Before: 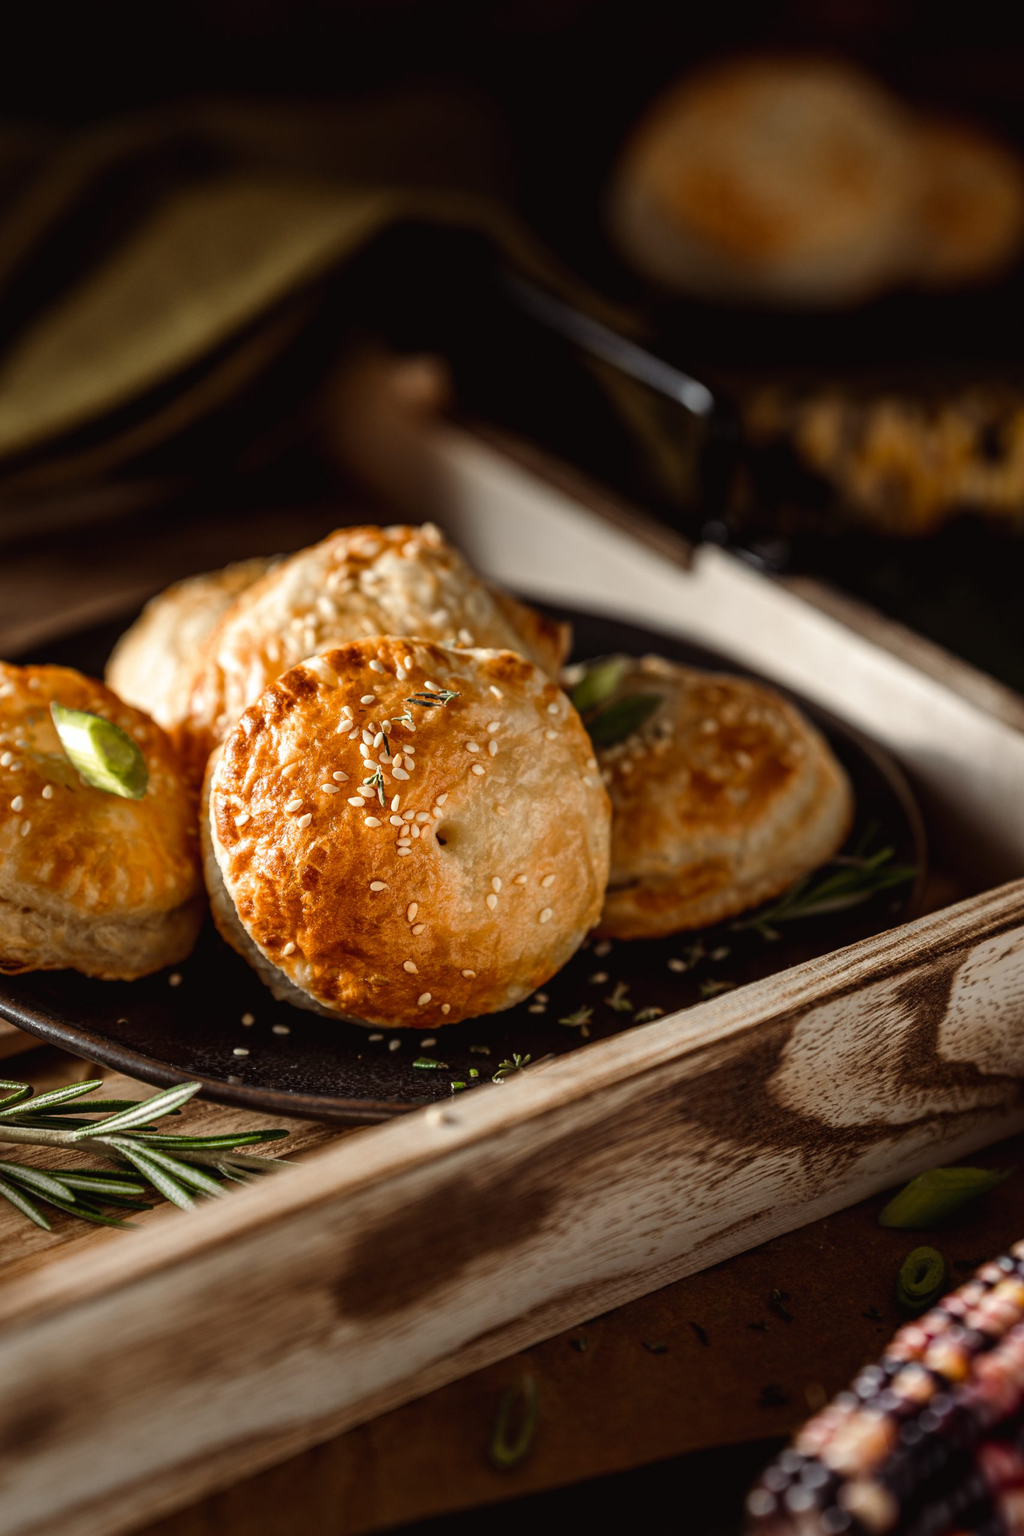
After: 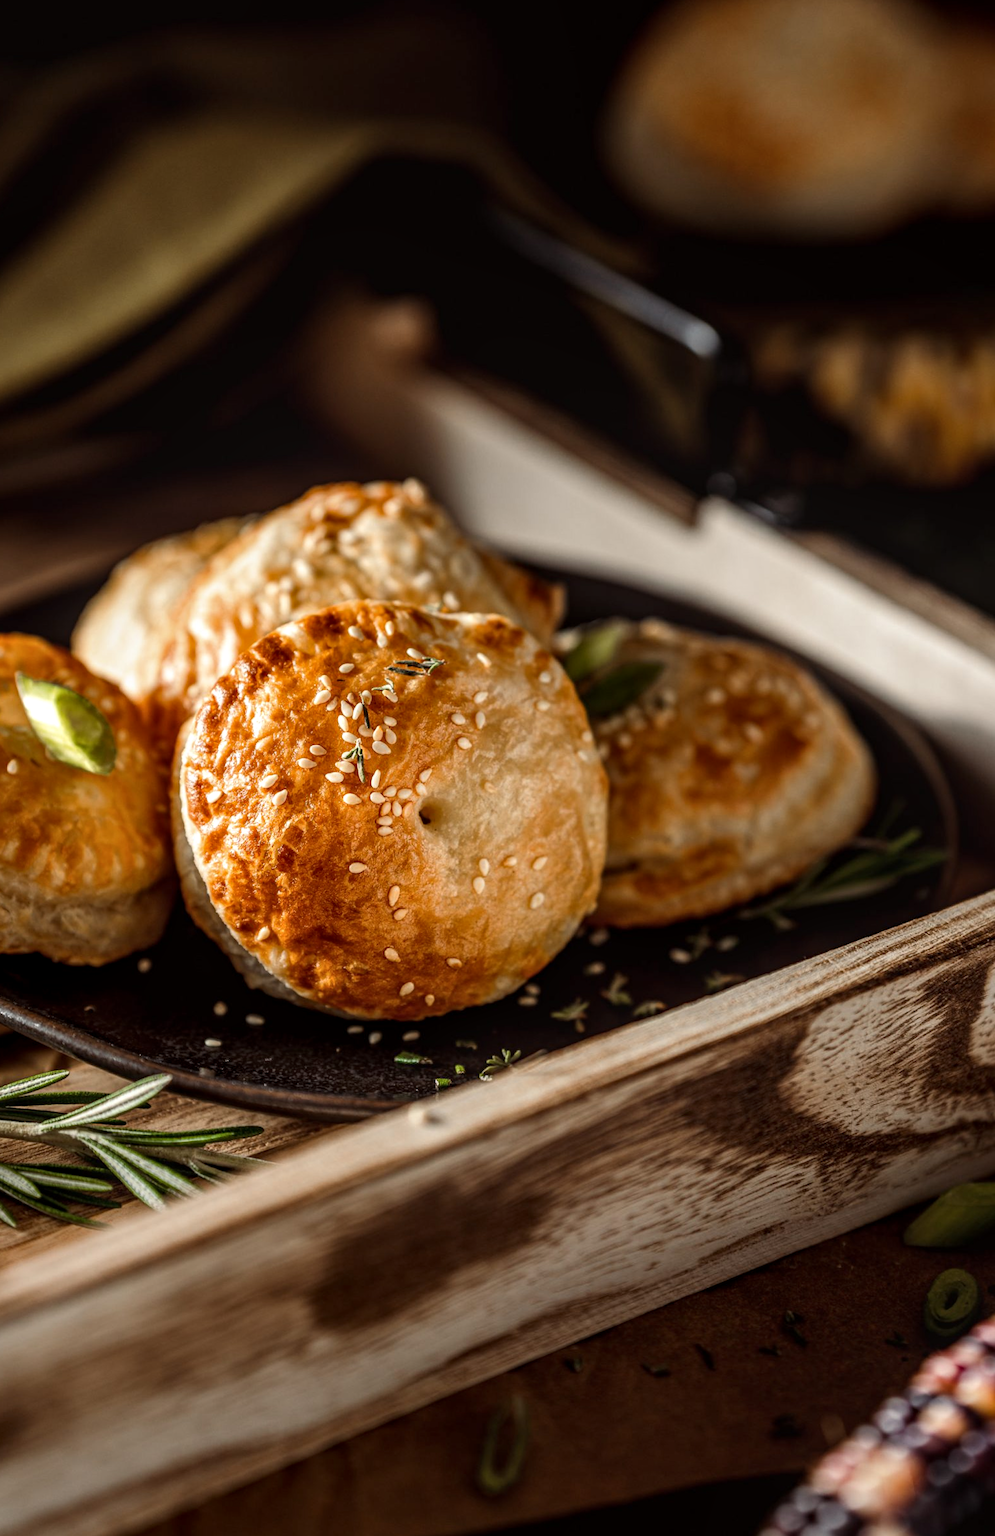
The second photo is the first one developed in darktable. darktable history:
local contrast: on, module defaults
crop: left 3.305%, top 6.436%, right 6.389%, bottom 3.258%
rotate and perspective: lens shift (horizontal) -0.055, automatic cropping off
